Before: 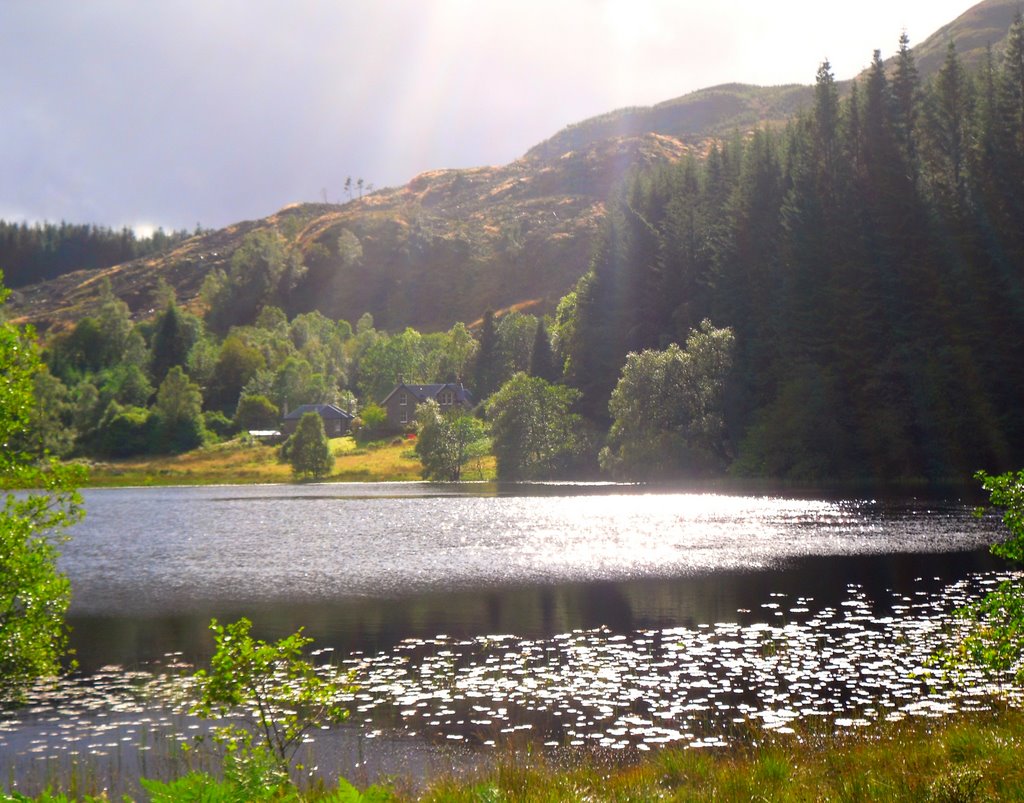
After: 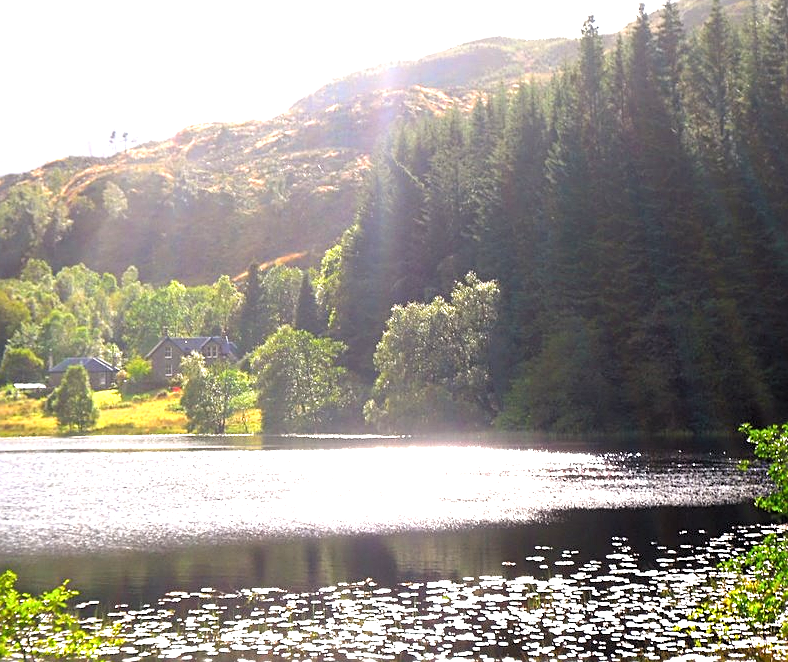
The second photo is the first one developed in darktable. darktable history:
sharpen: on, module defaults
crop: left 22.998%, top 5.854%, bottom 11.7%
levels: levels [0.073, 0.497, 0.972]
exposure: black level correction 0, exposure 0.953 EV, compensate highlight preservation false
